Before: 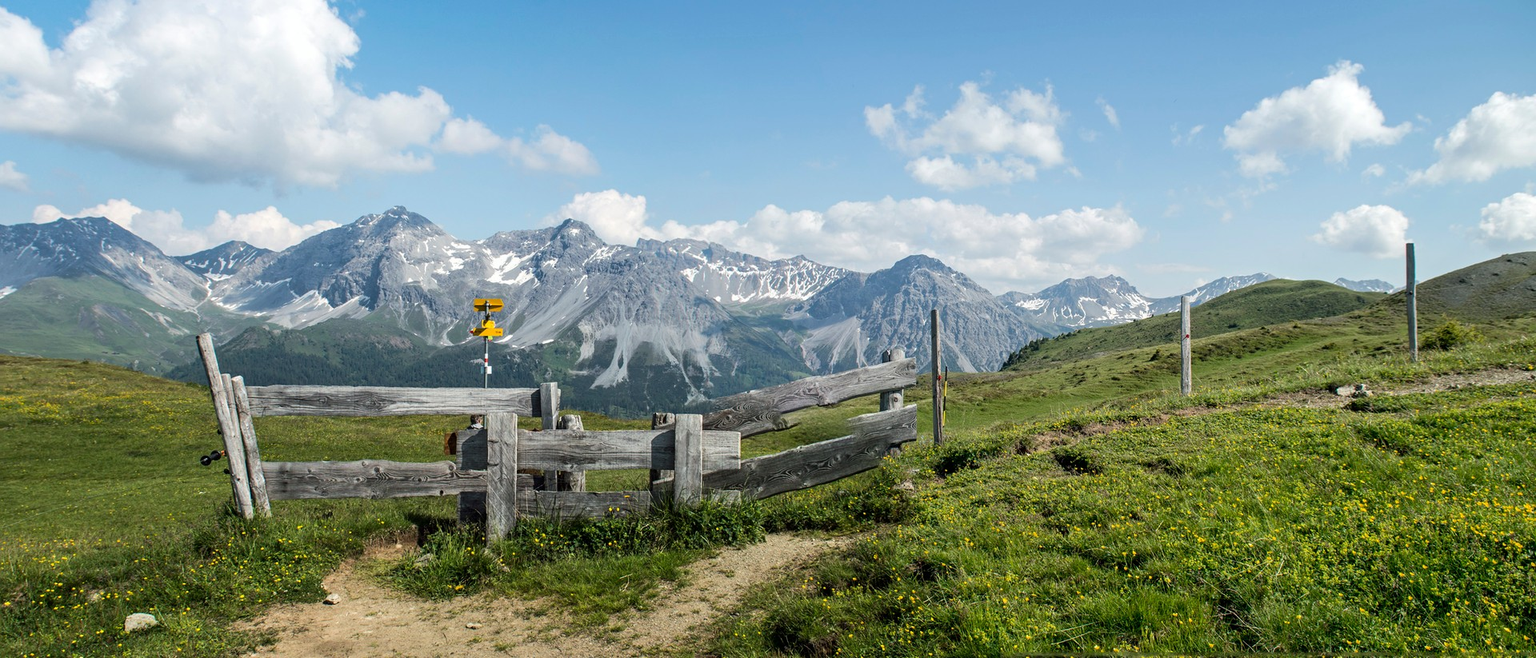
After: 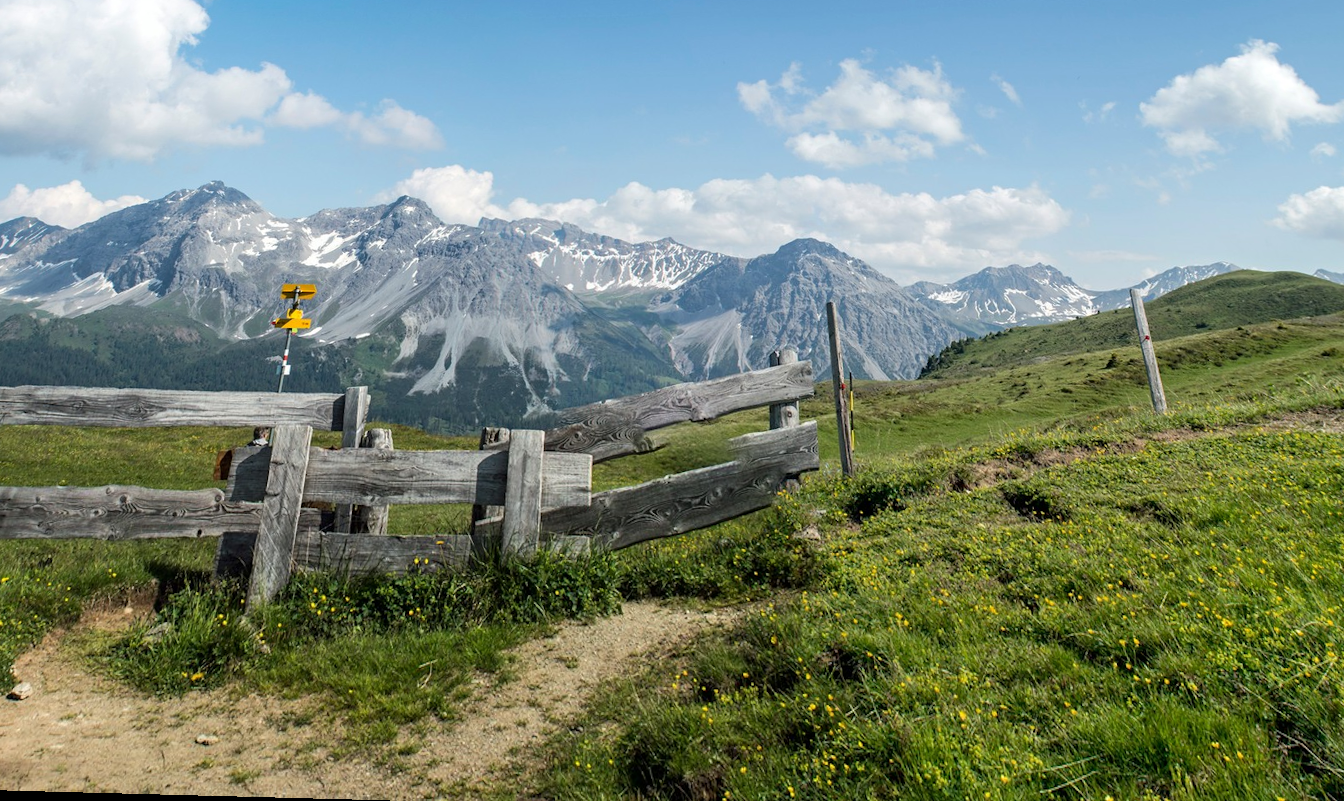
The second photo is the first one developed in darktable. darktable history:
rotate and perspective: rotation 0.72°, lens shift (vertical) -0.352, lens shift (horizontal) -0.051, crop left 0.152, crop right 0.859, crop top 0.019, crop bottom 0.964
crop: left 7.598%, right 7.873%
